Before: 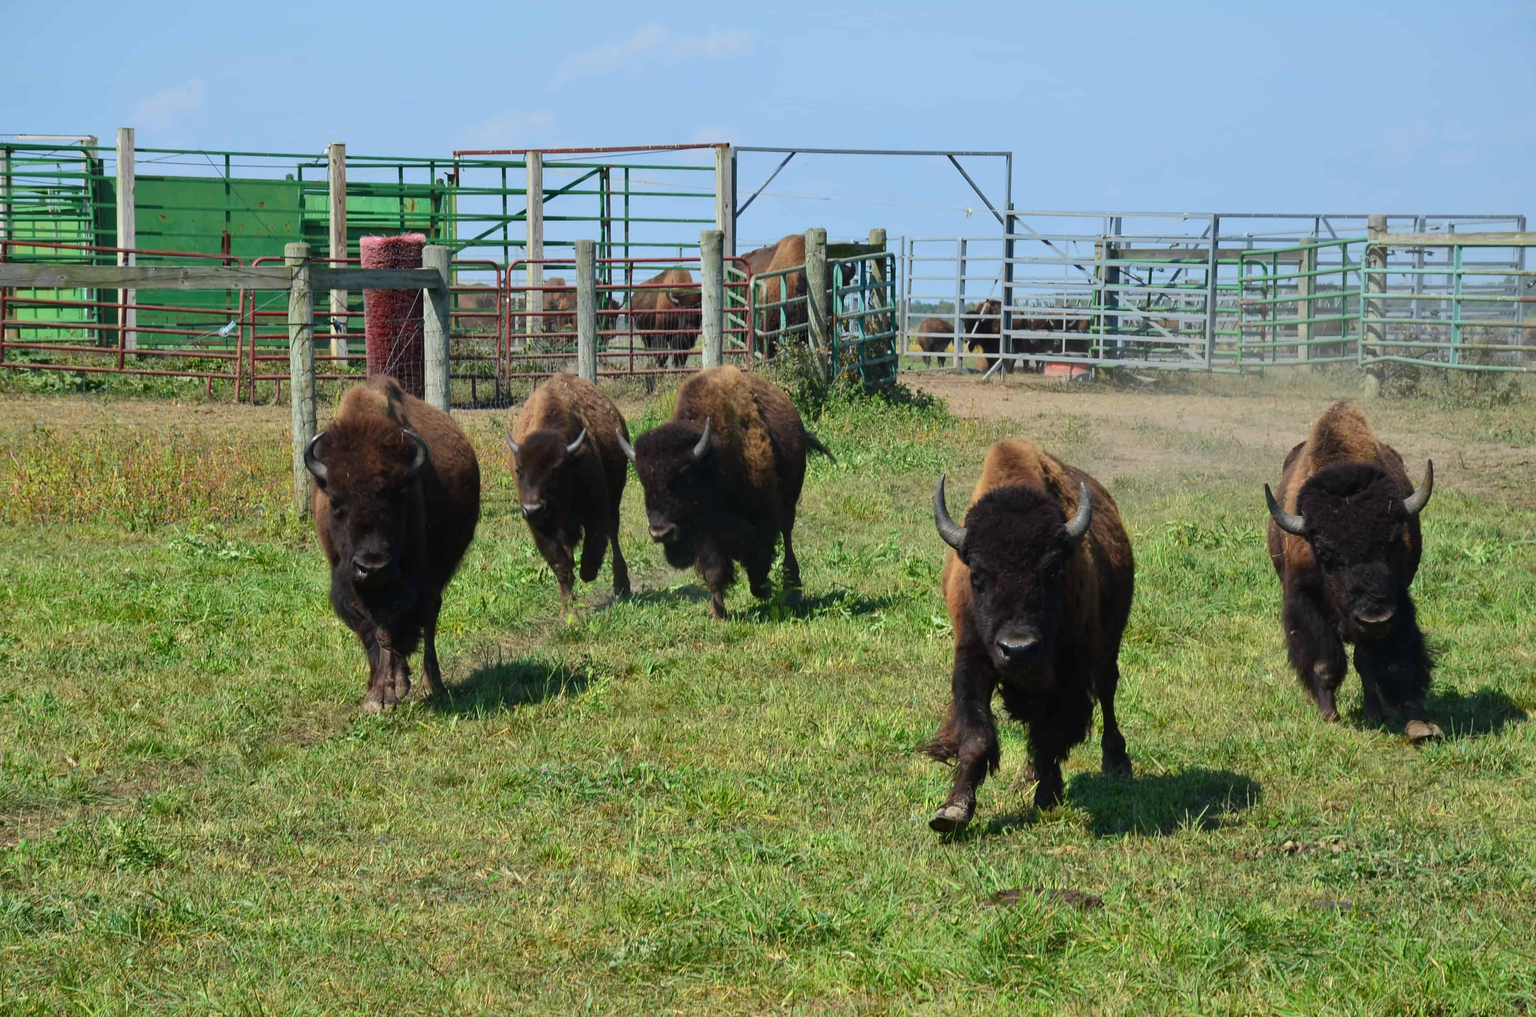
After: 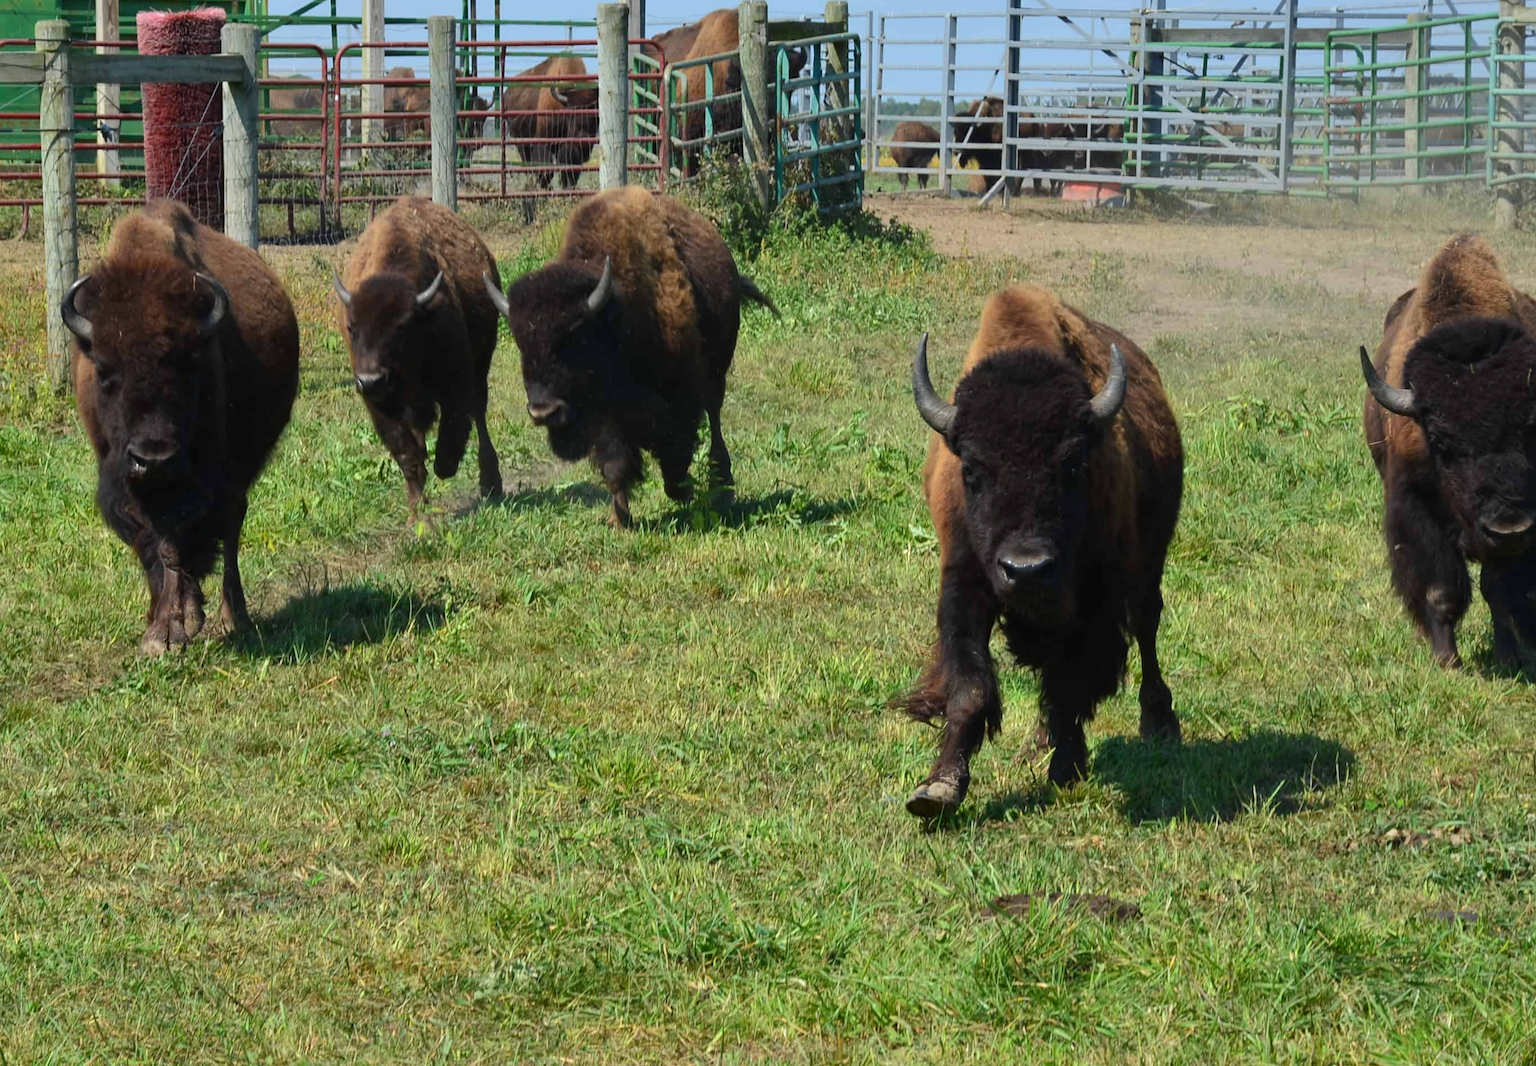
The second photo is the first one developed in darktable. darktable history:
crop: left 16.866%, top 22.456%, right 9.137%
